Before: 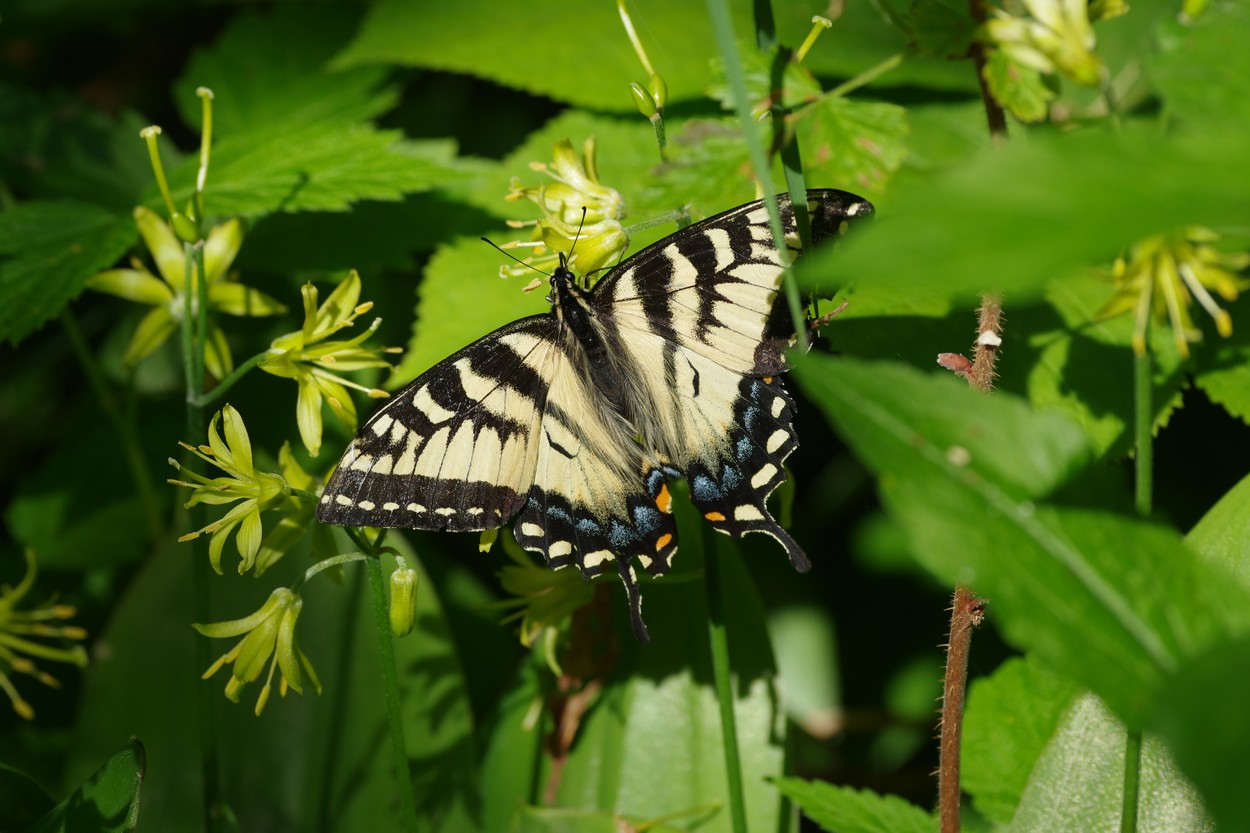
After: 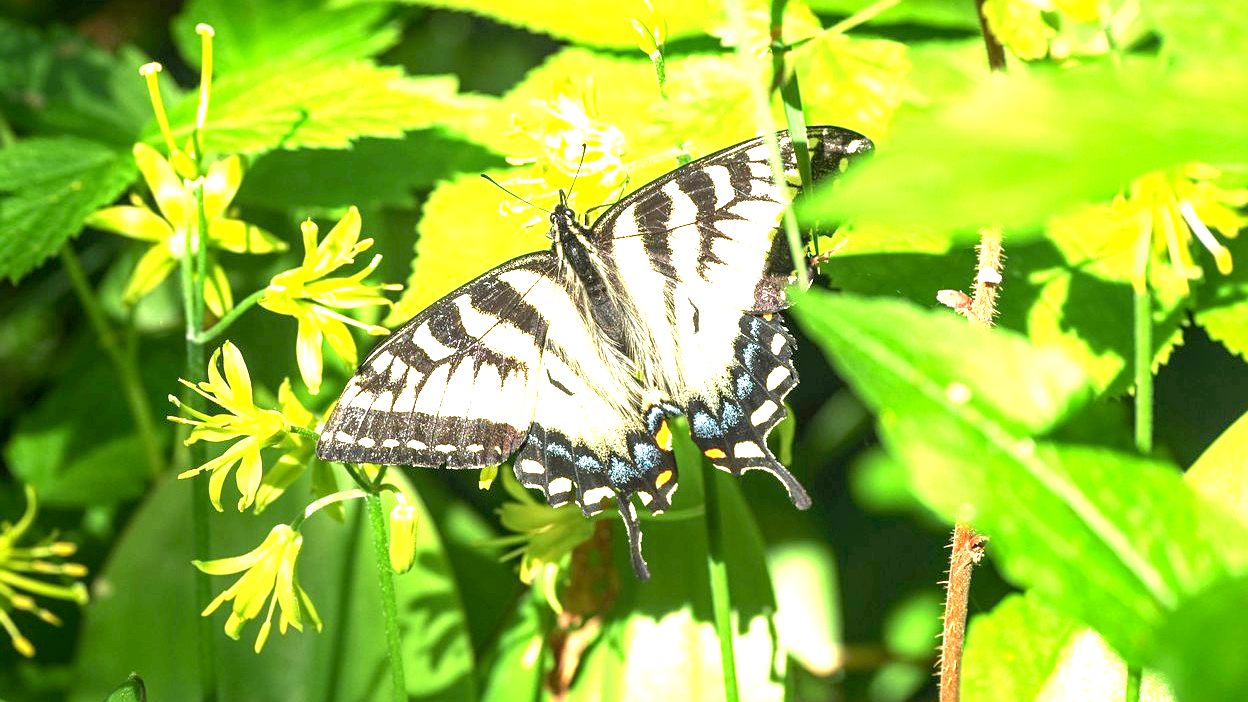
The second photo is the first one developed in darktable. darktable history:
exposure: black level correction 0.001, exposure 2.607 EV, compensate exposure bias true, compensate highlight preservation false
local contrast: detail 130%
sharpen: amount 0.2
crop: top 7.625%, bottom 8.027%
